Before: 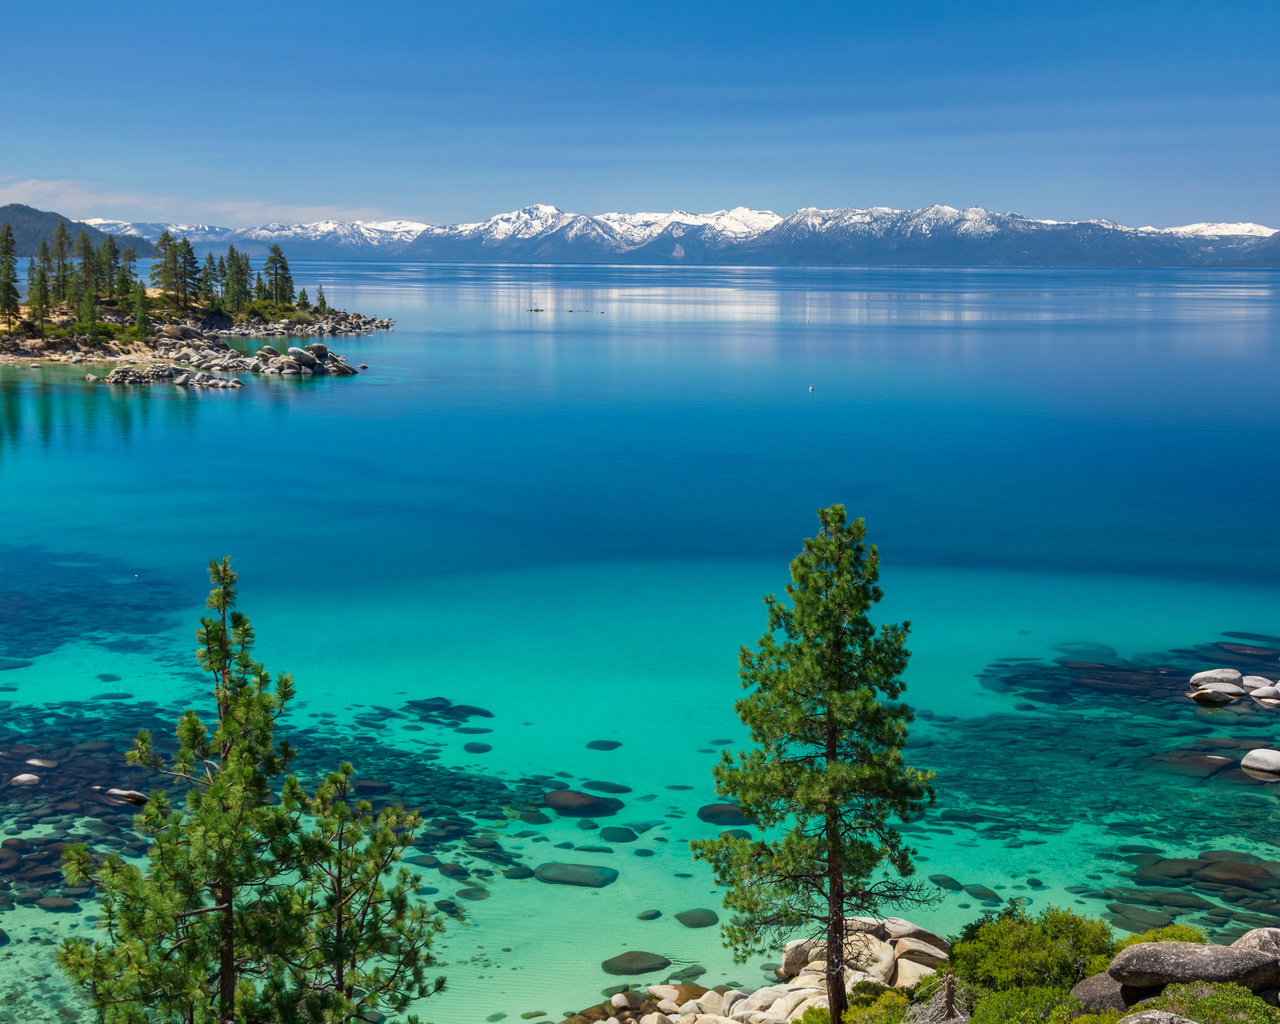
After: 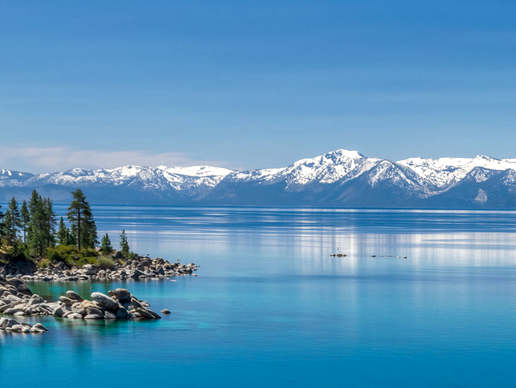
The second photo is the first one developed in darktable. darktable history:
local contrast: detail 130%
crop: left 15.44%, top 5.429%, right 44.232%, bottom 56.59%
